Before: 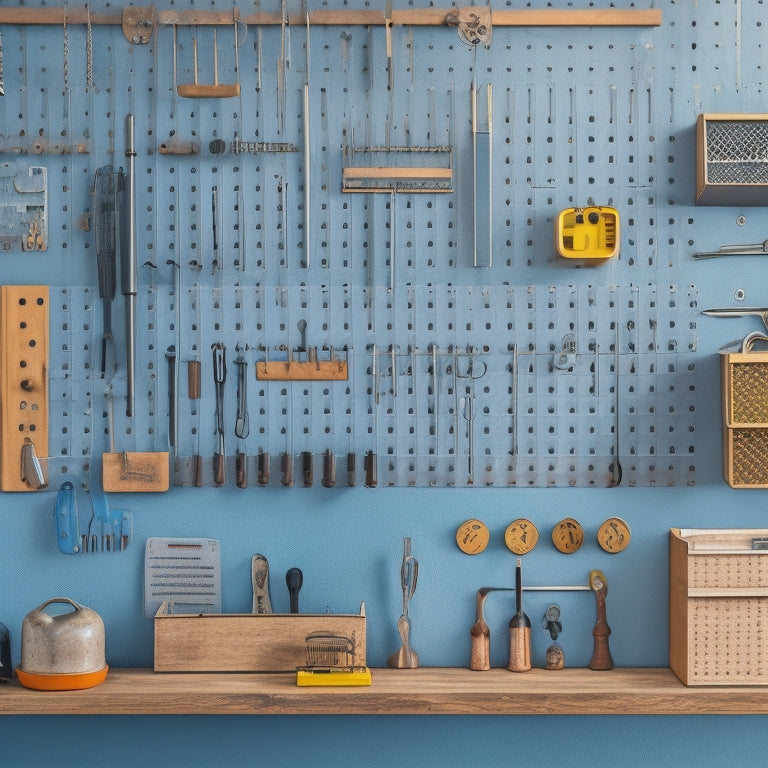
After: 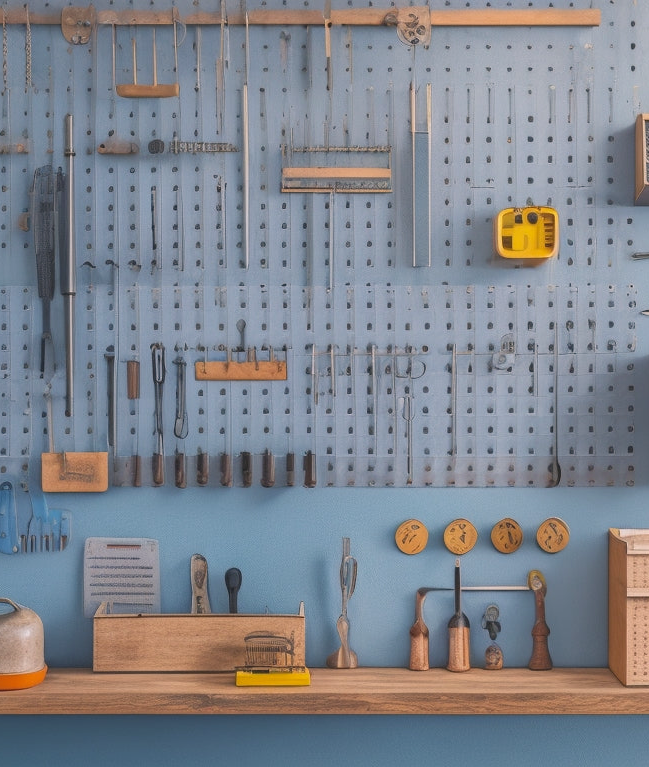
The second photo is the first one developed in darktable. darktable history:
crop: left 8.003%, right 7.421%
color correction: highlights a* 7.08, highlights b* 3.76
contrast equalizer: y [[0.6 ×6], [0.55 ×6], [0 ×6], [0 ×6], [0 ×6]], mix -0.371
